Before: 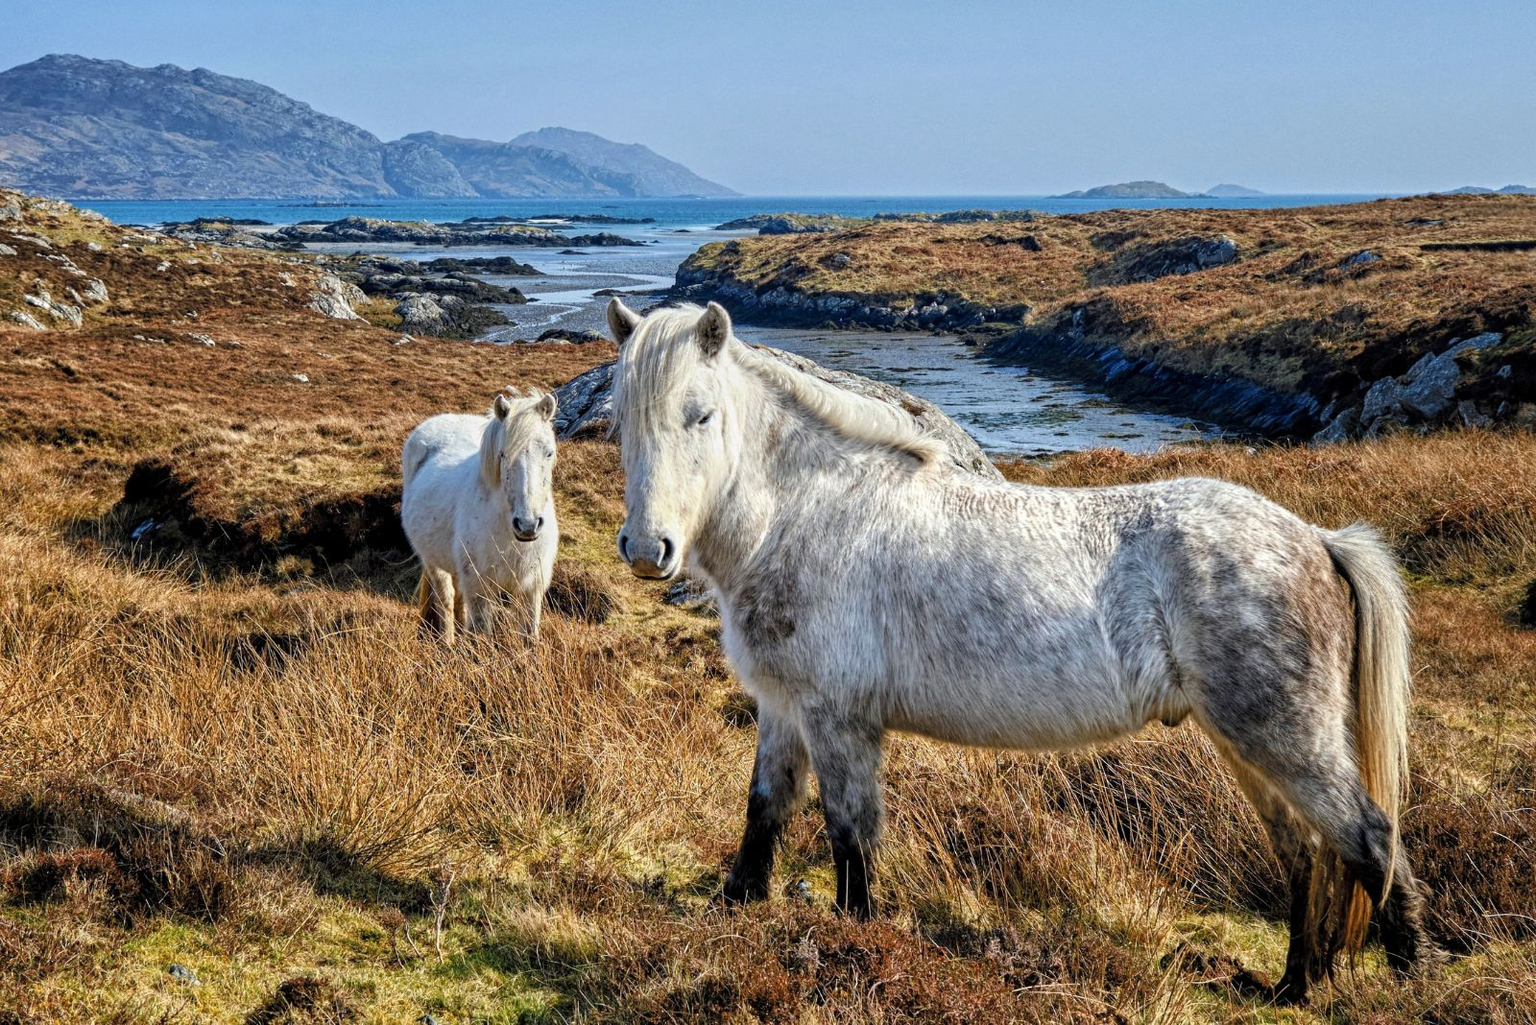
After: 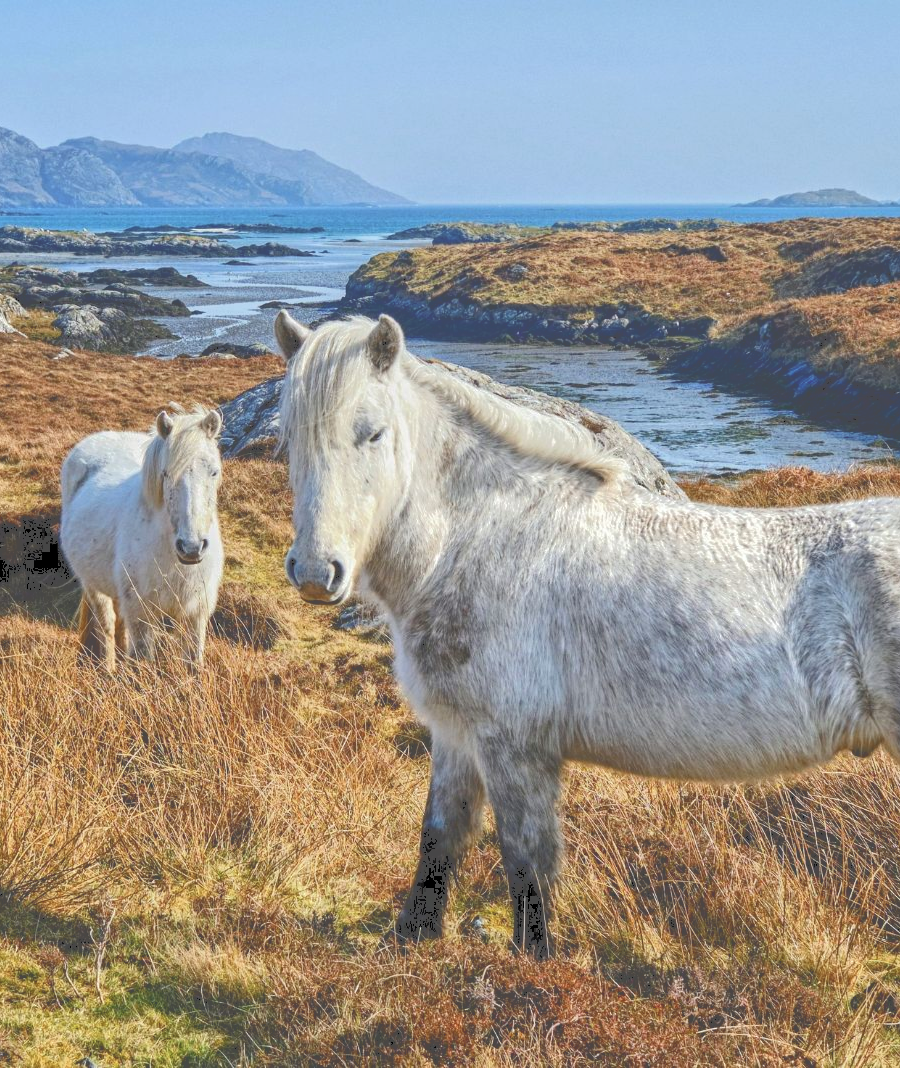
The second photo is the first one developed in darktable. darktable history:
tone curve: curves: ch0 [(0, 0) (0.003, 0.298) (0.011, 0.298) (0.025, 0.298) (0.044, 0.3) (0.069, 0.302) (0.1, 0.312) (0.136, 0.329) (0.177, 0.354) (0.224, 0.376) (0.277, 0.408) (0.335, 0.453) (0.399, 0.503) (0.468, 0.562) (0.543, 0.623) (0.623, 0.686) (0.709, 0.754) (0.801, 0.825) (0.898, 0.873) (1, 1)], color space Lab, independent channels
crop and rotate: left 22.423%, right 21.29%
color correction: highlights a* -0.321, highlights b* -0.071
